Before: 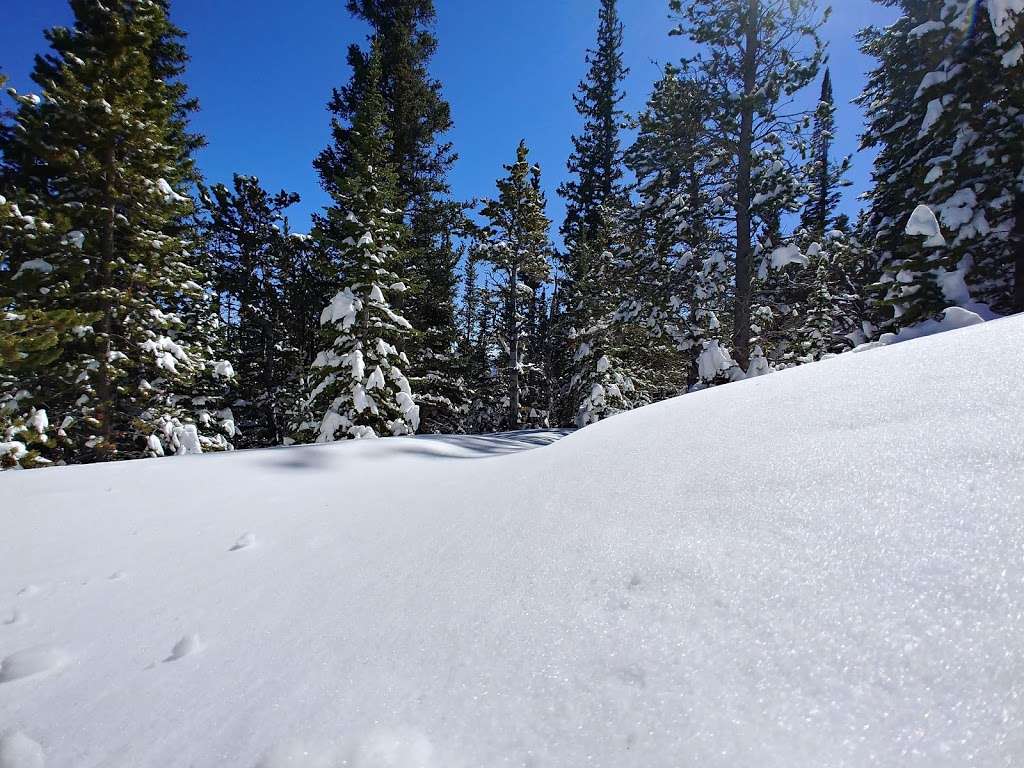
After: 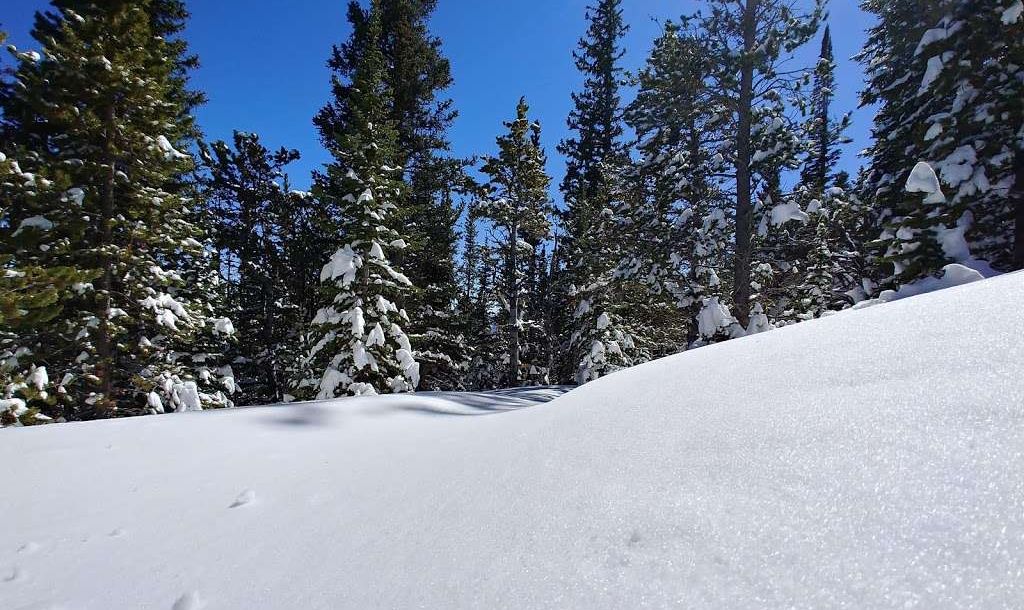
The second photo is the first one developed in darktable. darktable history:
crop and rotate: top 5.661%, bottom 14.855%
